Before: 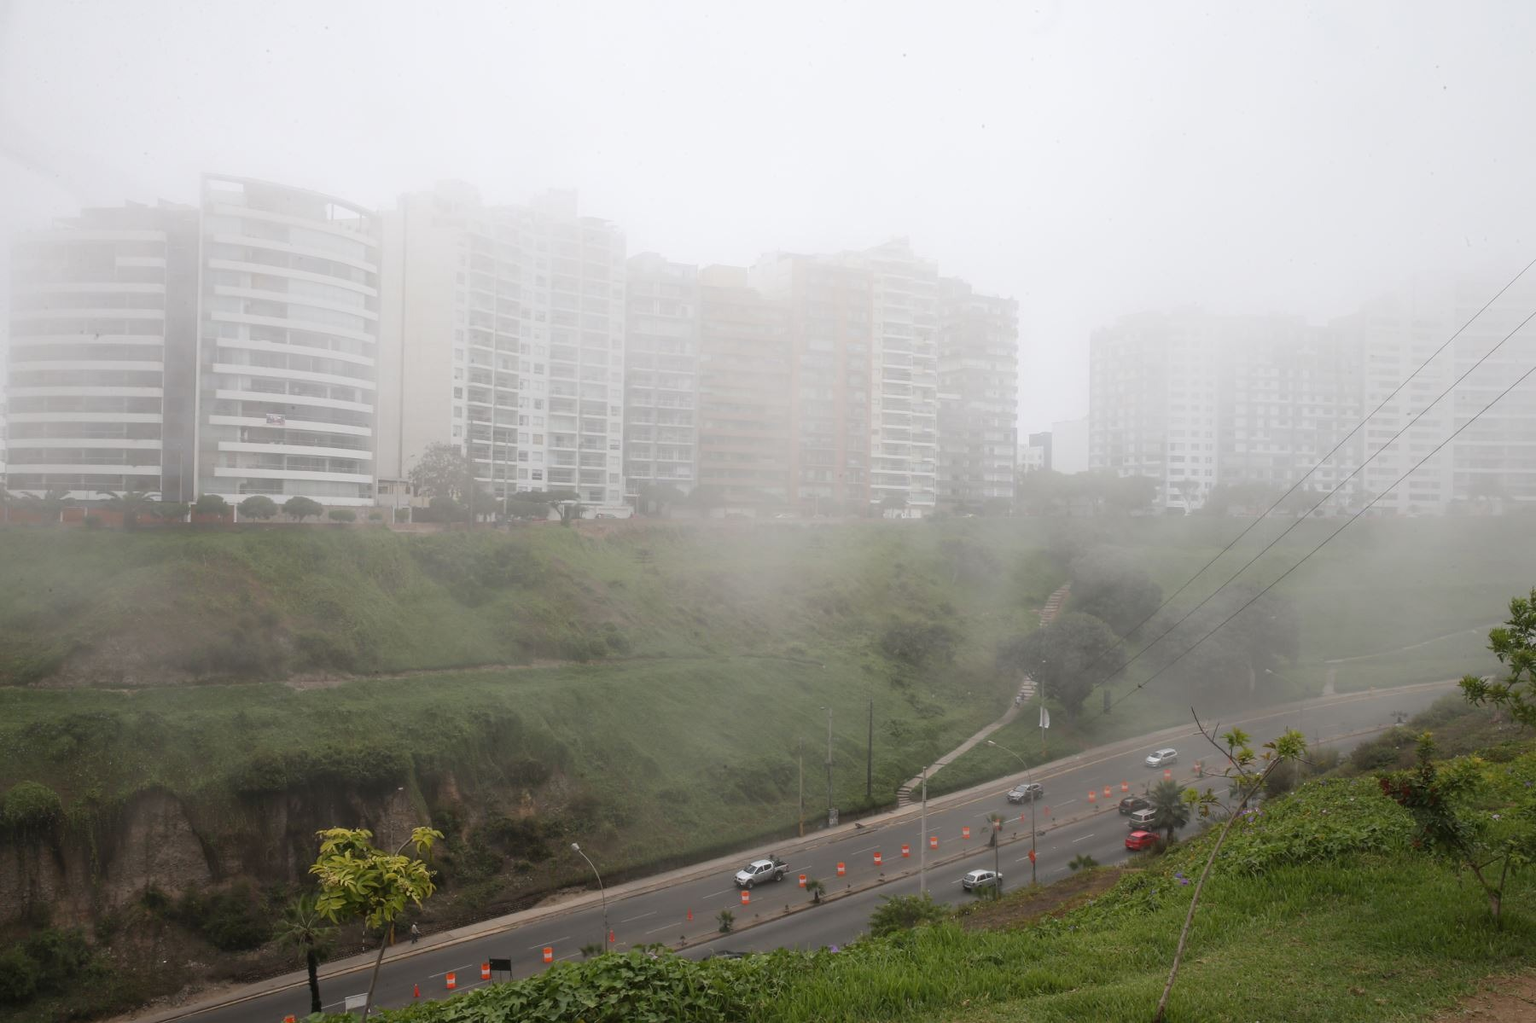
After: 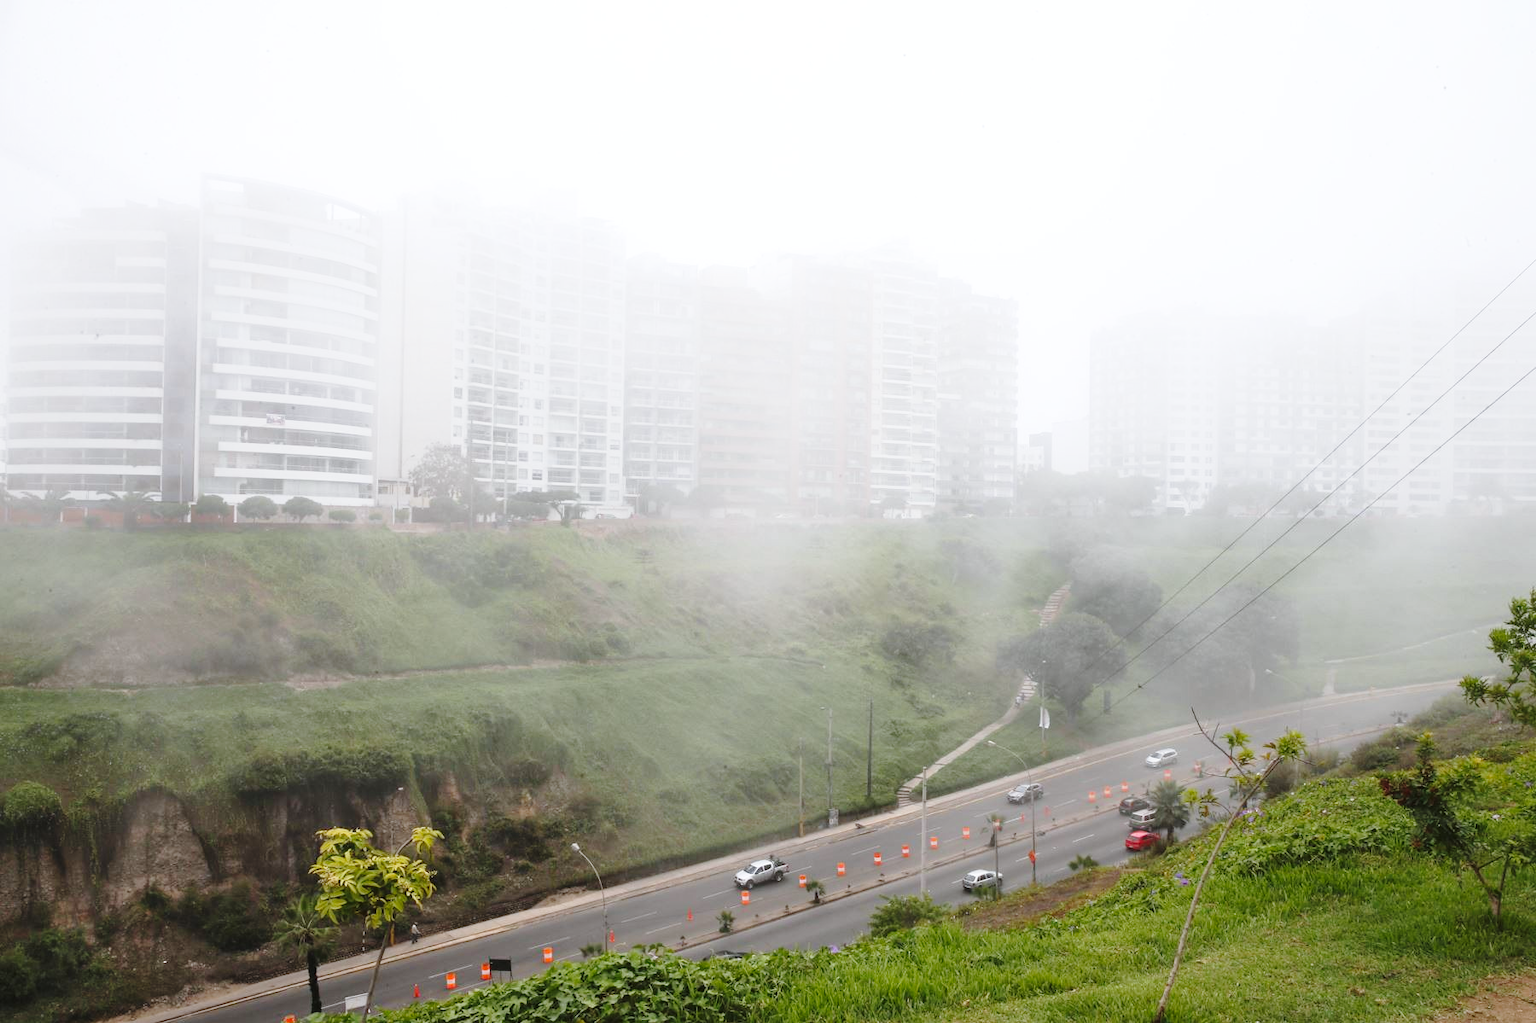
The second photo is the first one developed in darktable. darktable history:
shadows and highlights: shadows 32, highlights -32, soften with gaussian
white balance: red 0.983, blue 1.036
exposure: exposure 0.191 EV, compensate highlight preservation false
base curve: curves: ch0 [(0, 0) (0.028, 0.03) (0.121, 0.232) (0.46, 0.748) (0.859, 0.968) (1, 1)], preserve colors none
